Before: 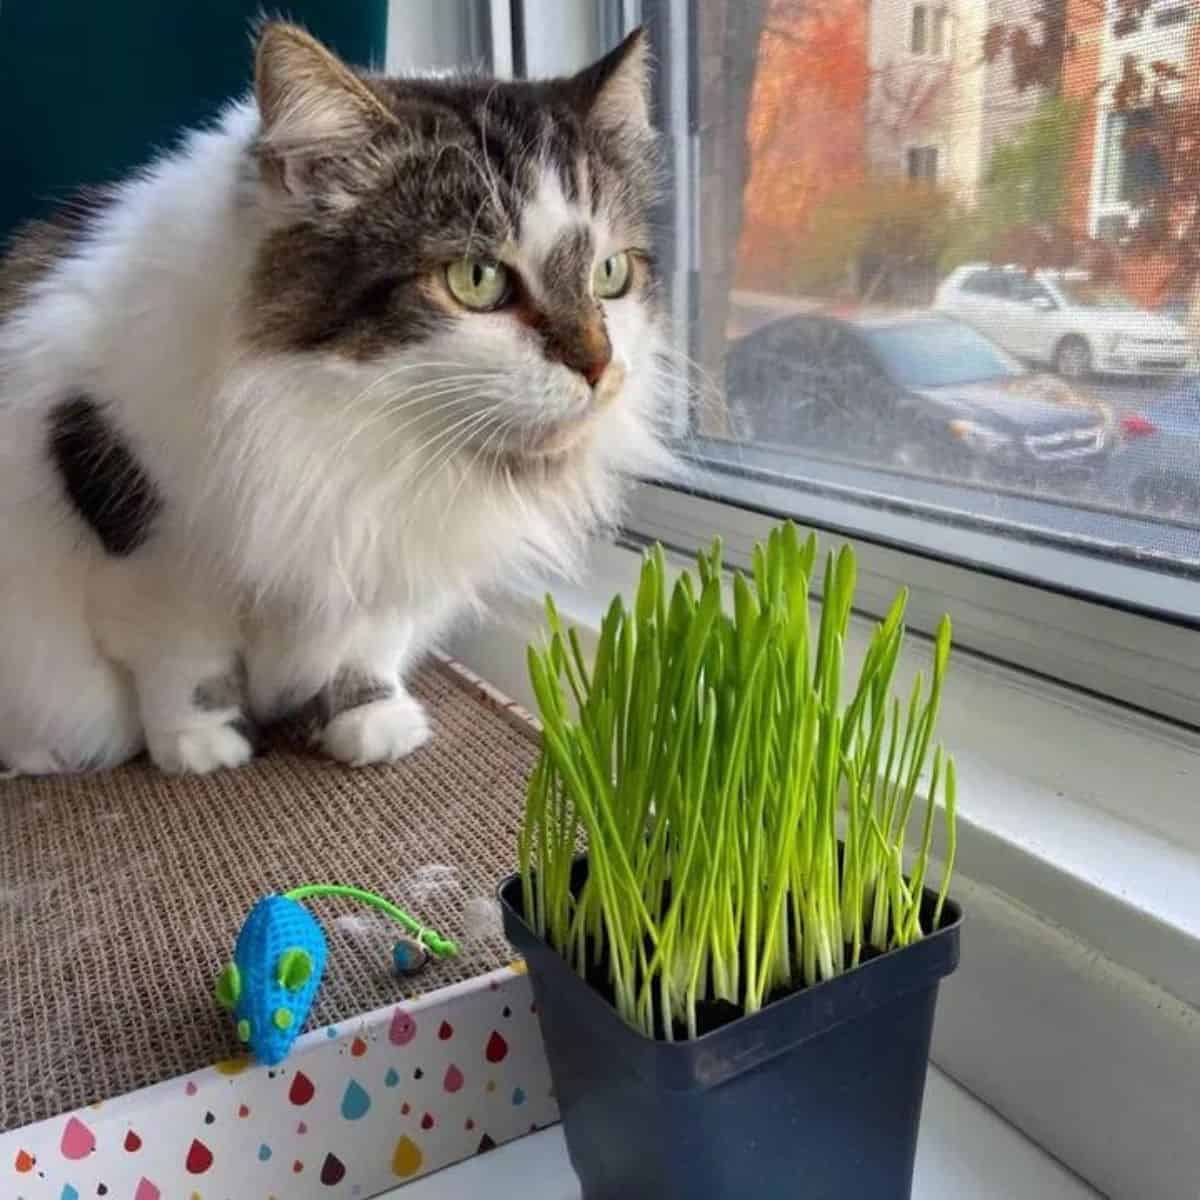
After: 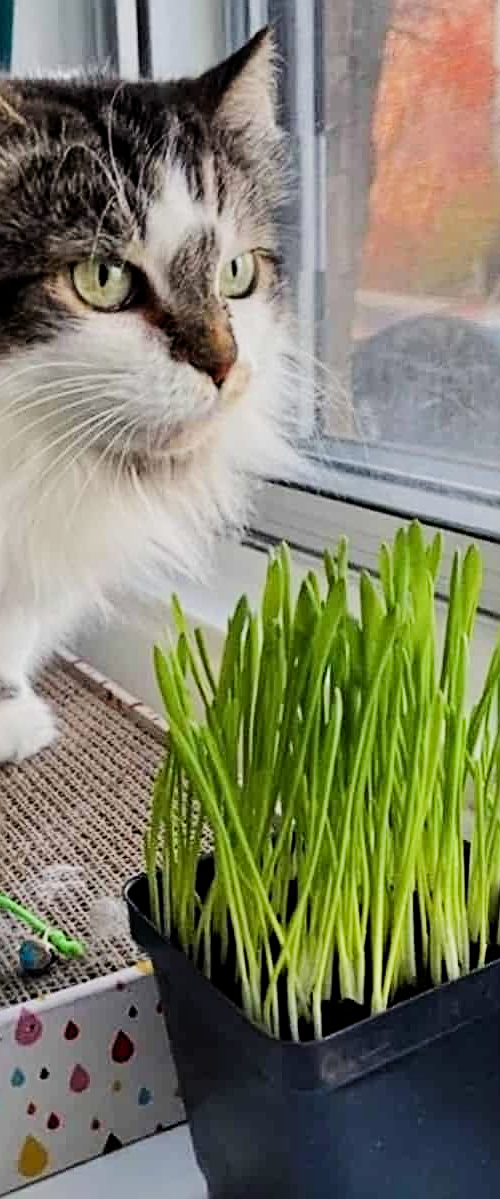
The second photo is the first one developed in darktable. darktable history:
tone equalizer: -8 EV -0.417 EV, -7 EV -0.389 EV, -6 EV -0.333 EV, -5 EV -0.222 EV, -3 EV 0.222 EV, -2 EV 0.333 EV, -1 EV 0.389 EV, +0 EV 0.417 EV, edges refinement/feathering 500, mask exposure compensation -1.57 EV, preserve details no
sharpen: radius 2.767
crop: left 31.229%, right 27.105%
exposure: black level correction 0.001, exposure 0.14 EV, compensate highlight preservation false
filmic rgb: black relative exposure -7.65 EV, white relative exposure 4.56 EV, hardness 3.61
